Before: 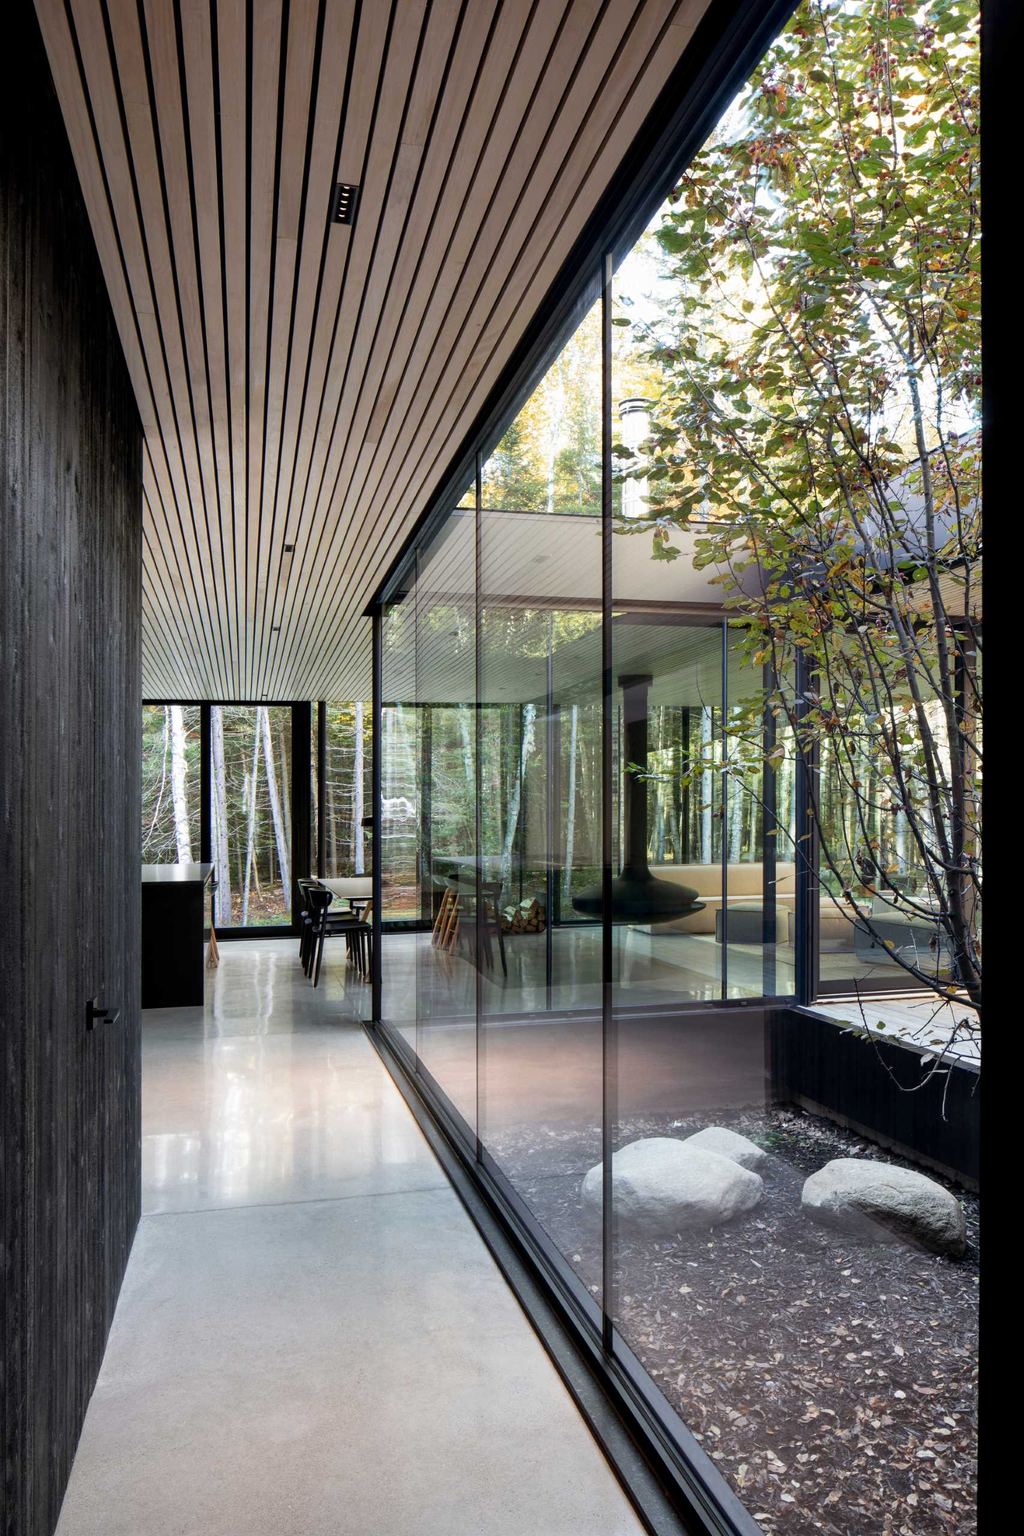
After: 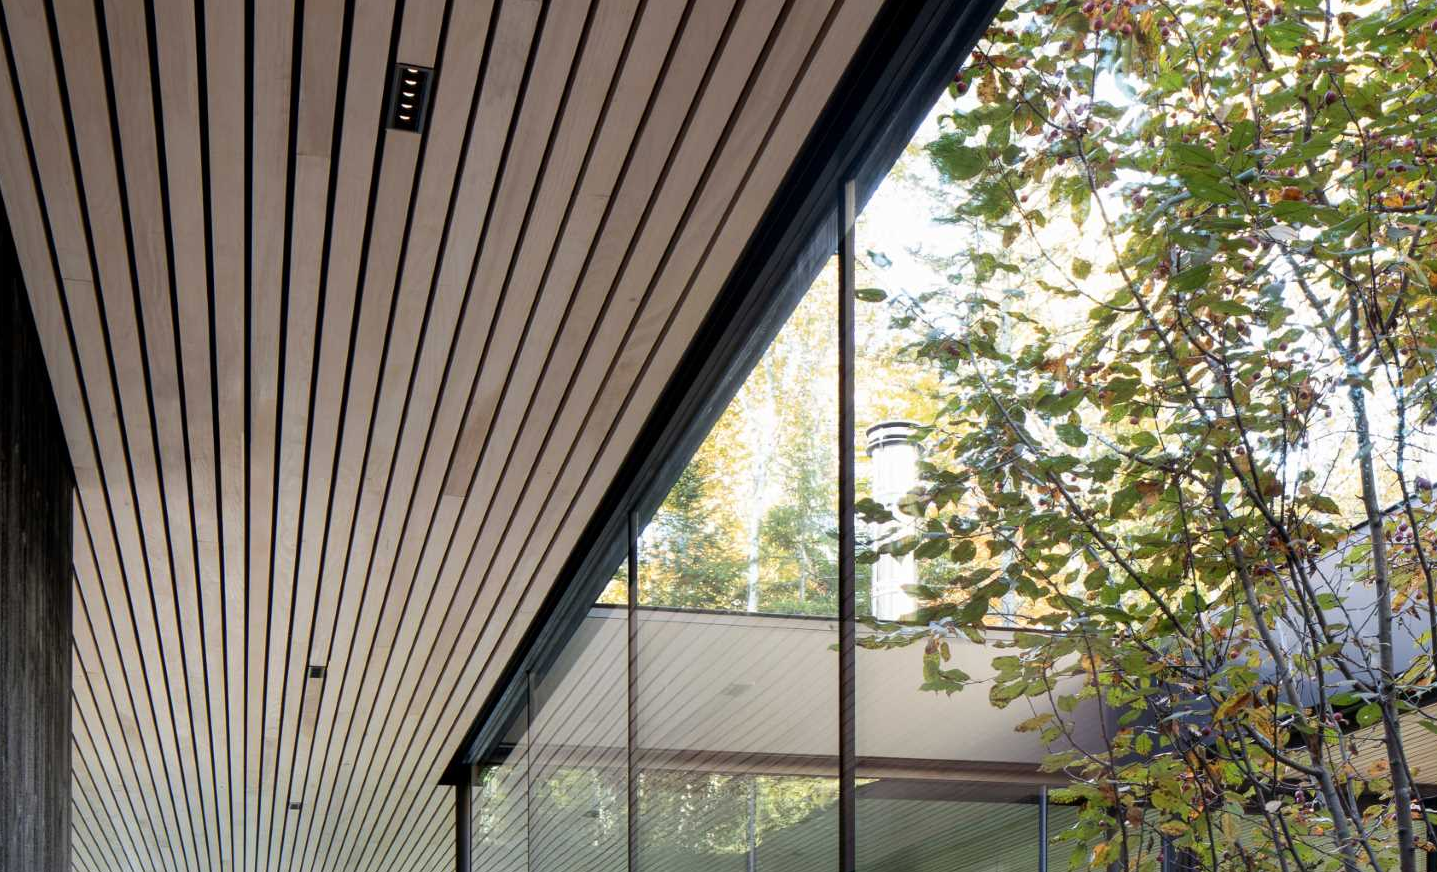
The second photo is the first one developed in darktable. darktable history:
crop and rotate: left 9.716%, top 9.458%, right 6.054%, bottom 56.443%
contrast brightness saturation: saturation -0.041
